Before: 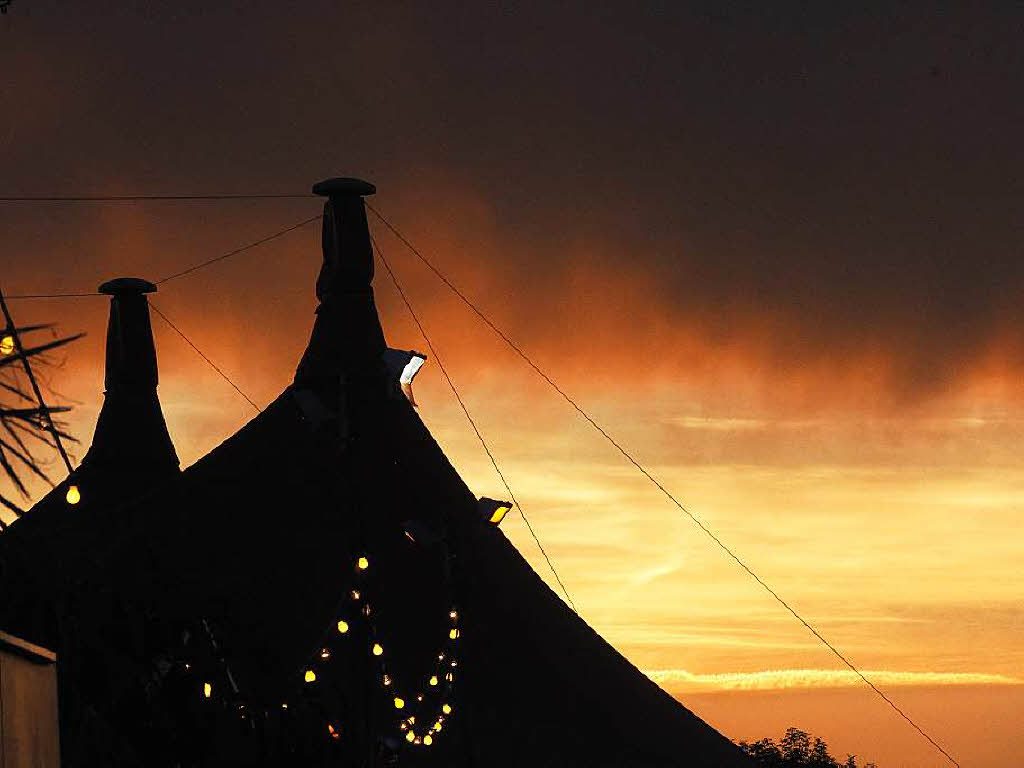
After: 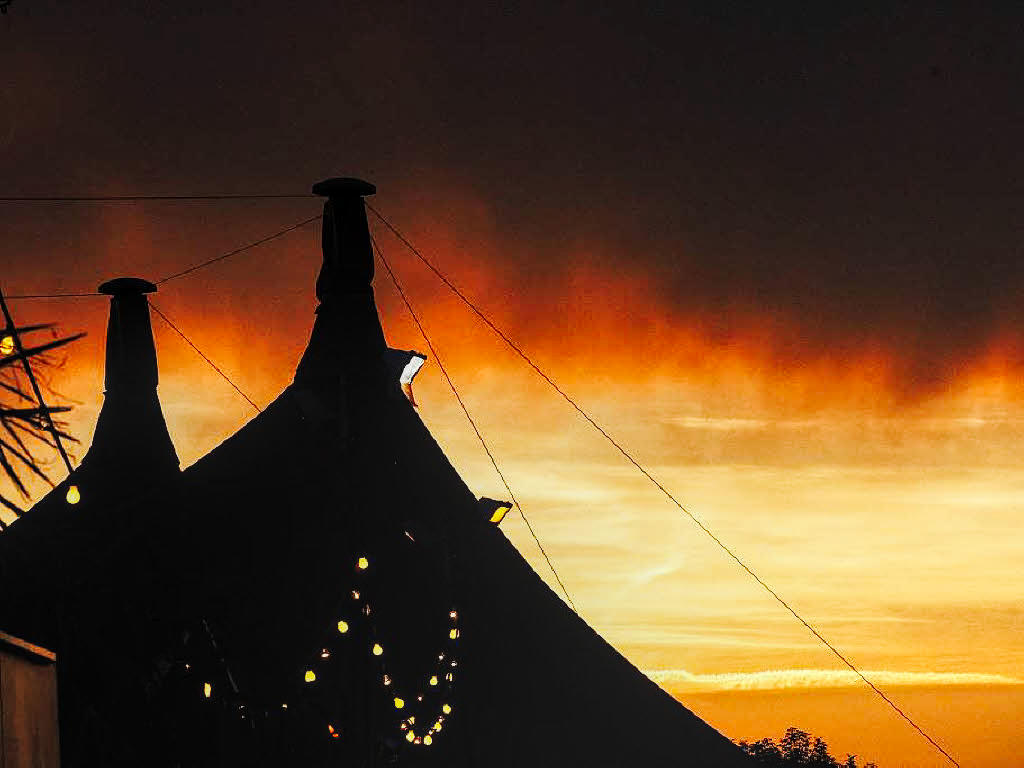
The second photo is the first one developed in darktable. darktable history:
tone curve: curves: ch0 [(0, 0) (0.003, 0.008) (0.011, 0.011) (0.025, 0.018) (0.044, 0.028) (0.069, 0.039) (0.1, 0.056) (0.136, 0.081) (0.177, 0.118) (0.224, 0.164) (0.277, 0.223) (0.335, 0.3) (0.399, 0.399) (0.468, 0.51) (0.543, 0.618) (0.623, 0.71) (0.709, 0.79) (0.801, 0.865) (0.898, 0.93) (1, 1)], preserve colors none
local contrast: on, module defaults
